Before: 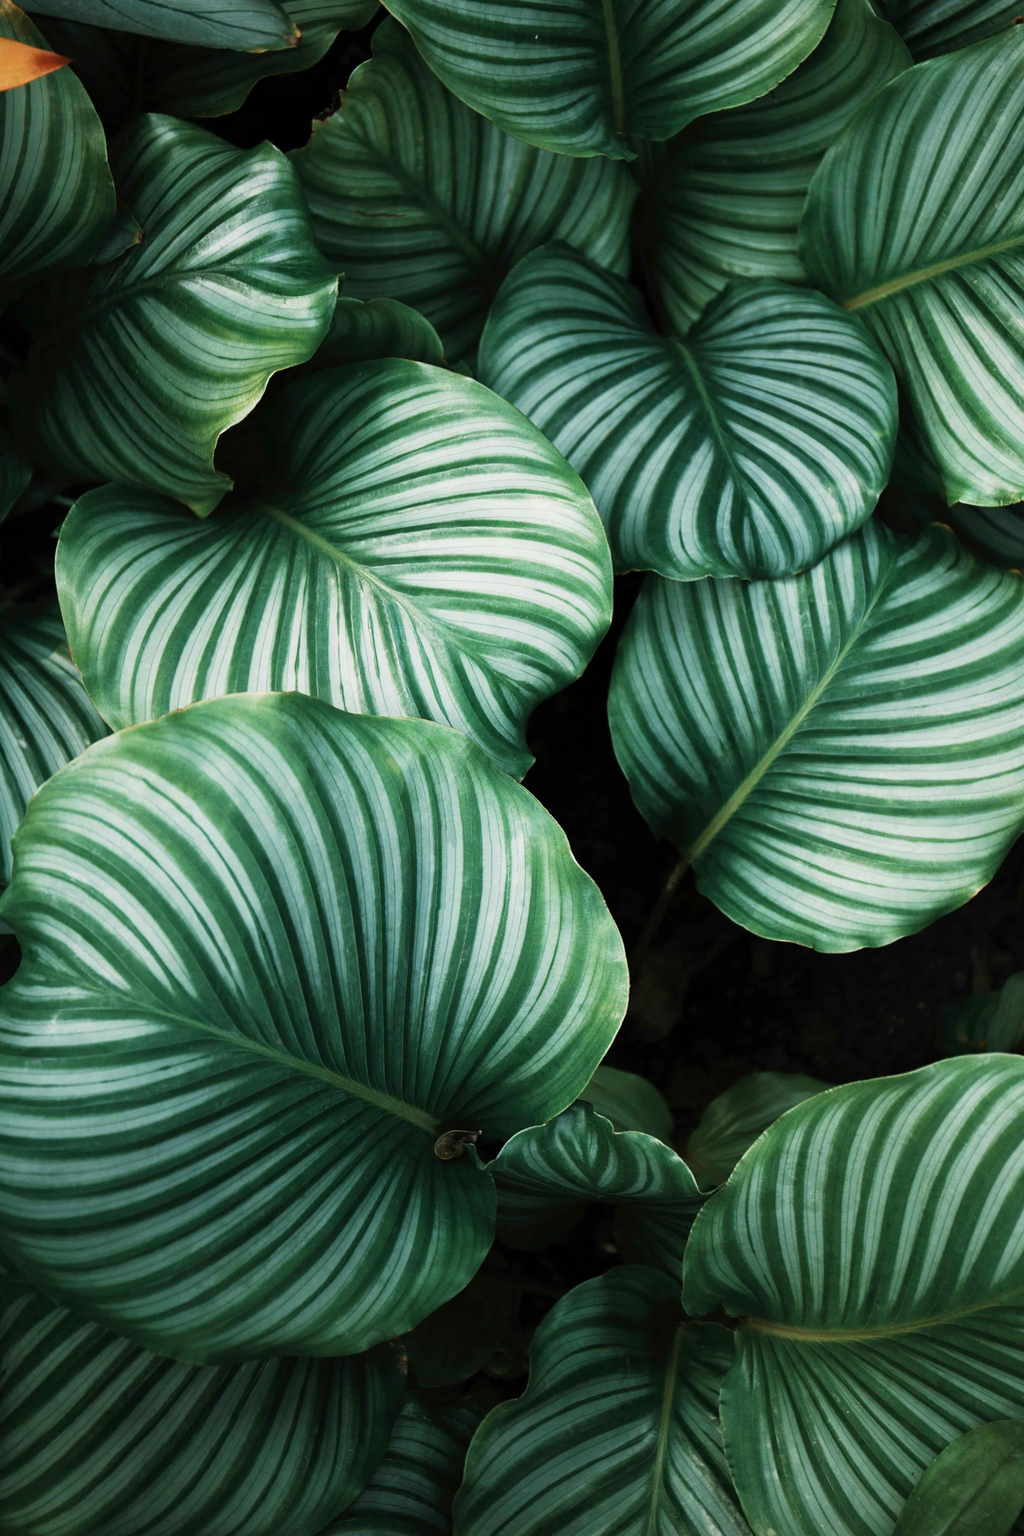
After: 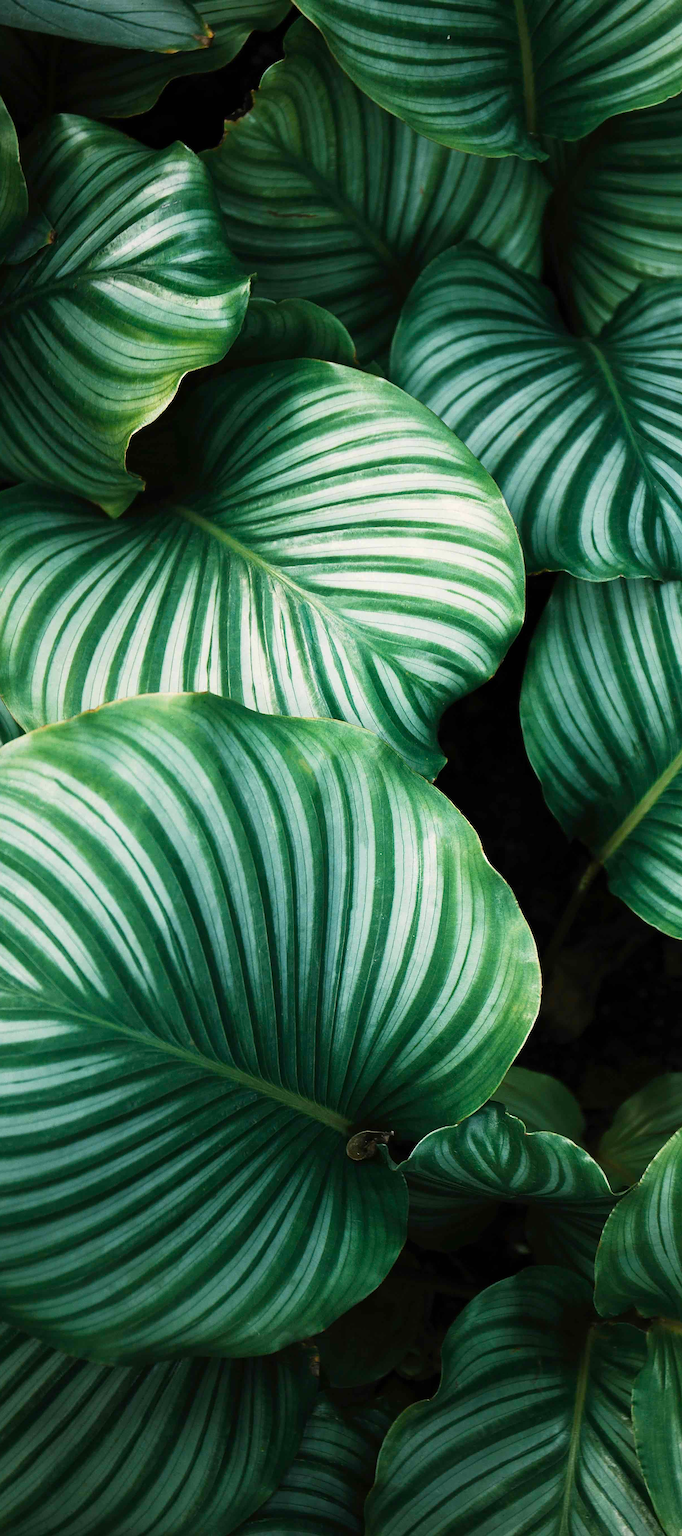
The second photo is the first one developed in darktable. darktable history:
sharpen: radius 1.354, amount 1.251, threshold 0.665
crop and rotate: left 8.649%, right 24.694%
color balance rgb: highlights gain › luminance 7.587%, highlights gain › chroma 0.961%, highlights gain › hue 48.56°, linear chroma grading › global chroma 22.616%, perceptual saturation grading › global saturation 0.747%, saturation formula JzAzBz (2021)
